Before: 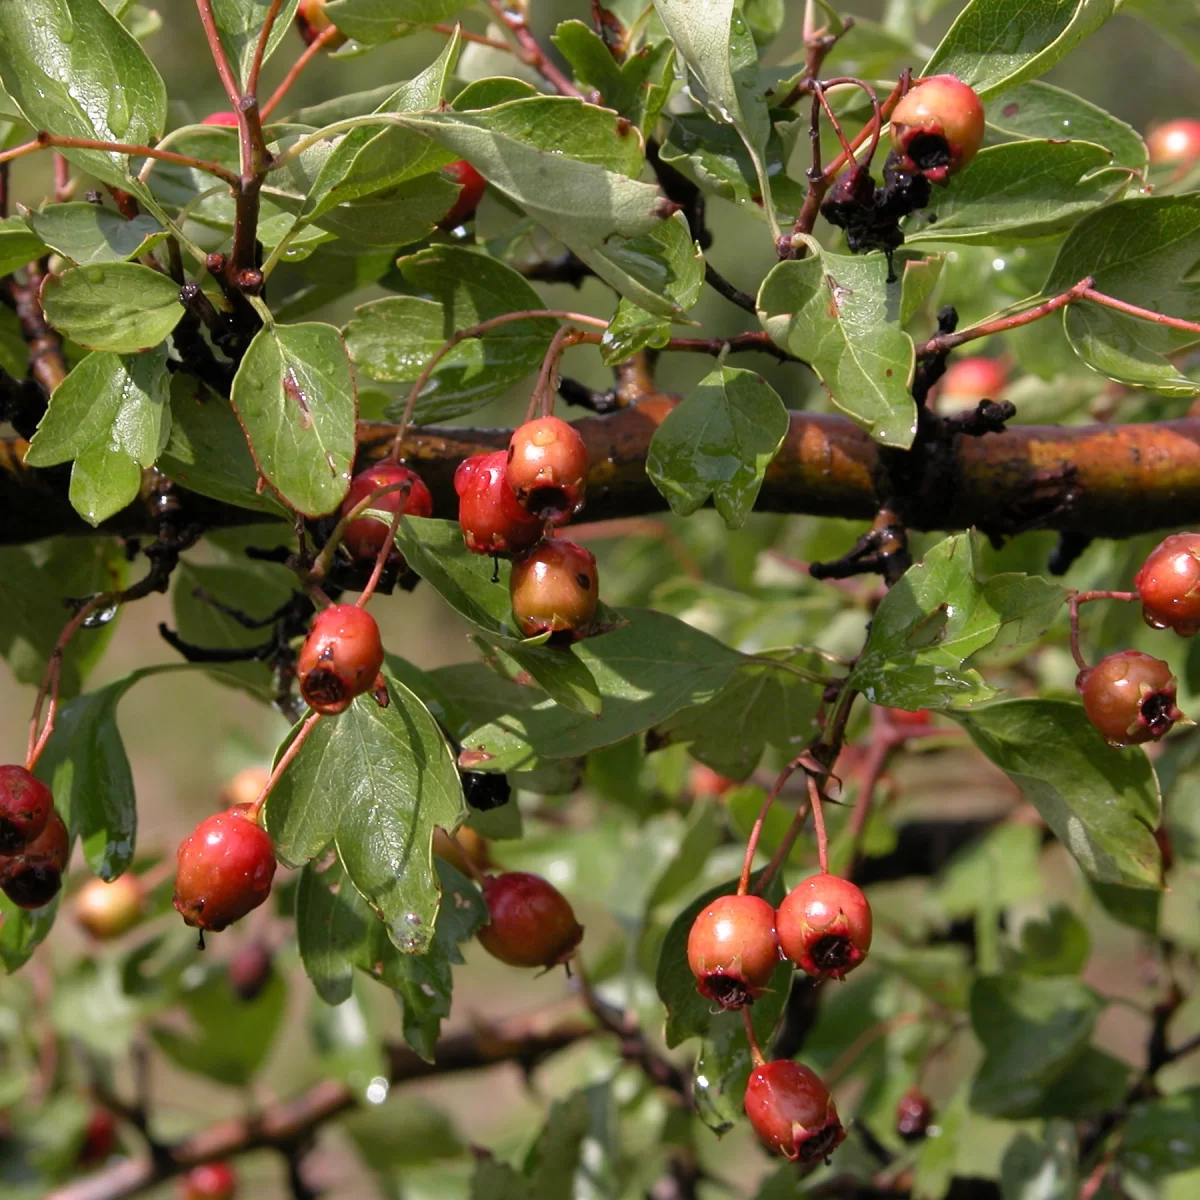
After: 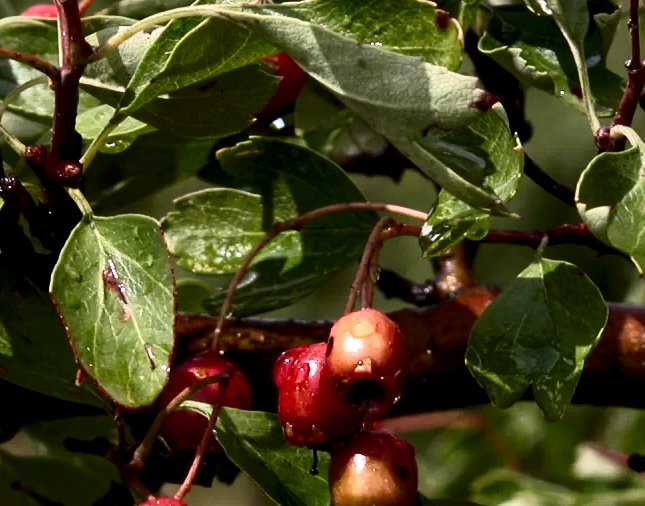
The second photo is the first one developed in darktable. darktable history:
tone curve: curves: ch0 [(0, 0) (0.003, 0.005) (0.011, 0.006) (0.025, 0.004) (0.044, 0.004) (0.069, 0.007) (0.1, 0.014) (0.136, 0.018) (0.177, 0.034) (0.224, 0.065) (0.277, 0.089) (0.335, 0.143) (0.399, 0.219) (0.468, 0.327) (0.543, 0.455) (0.623, 0.63) (0.709, 0.786) (0.801, 0.87) (0.898, 0.922) (1, 1)], color space Lab, independent channels, preserve colors none
local contrast: highlights 107%, shadows 102%, detail 131%, midtone range 0.2
crop: left 15.125%, top 9.018%, right 31.064%, bottom 48.807%
